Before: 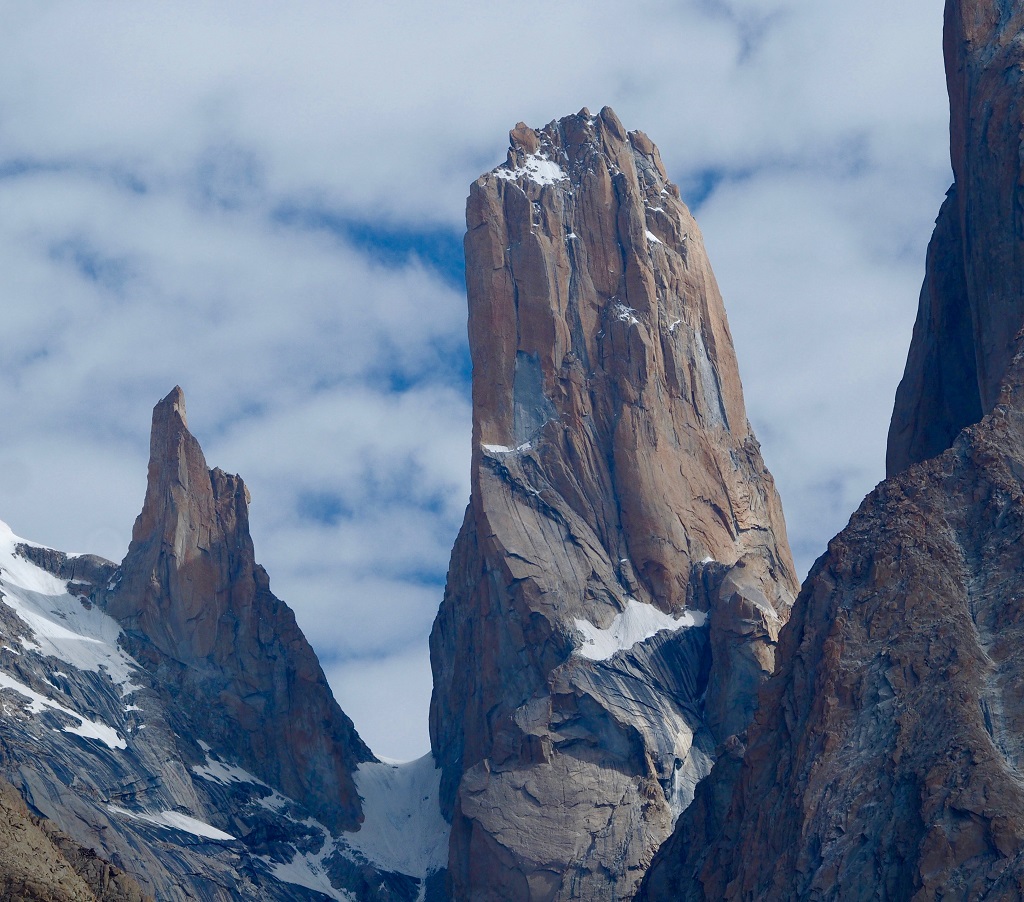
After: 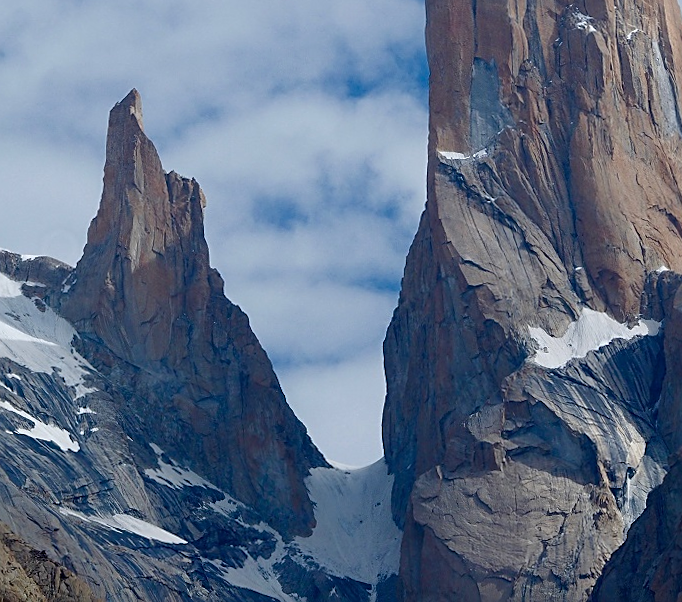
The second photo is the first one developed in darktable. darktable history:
crop and rotate: angle -0.662°, left 3.753%, top 32.298%, right 28.696%
sharpen: on, module defaults
